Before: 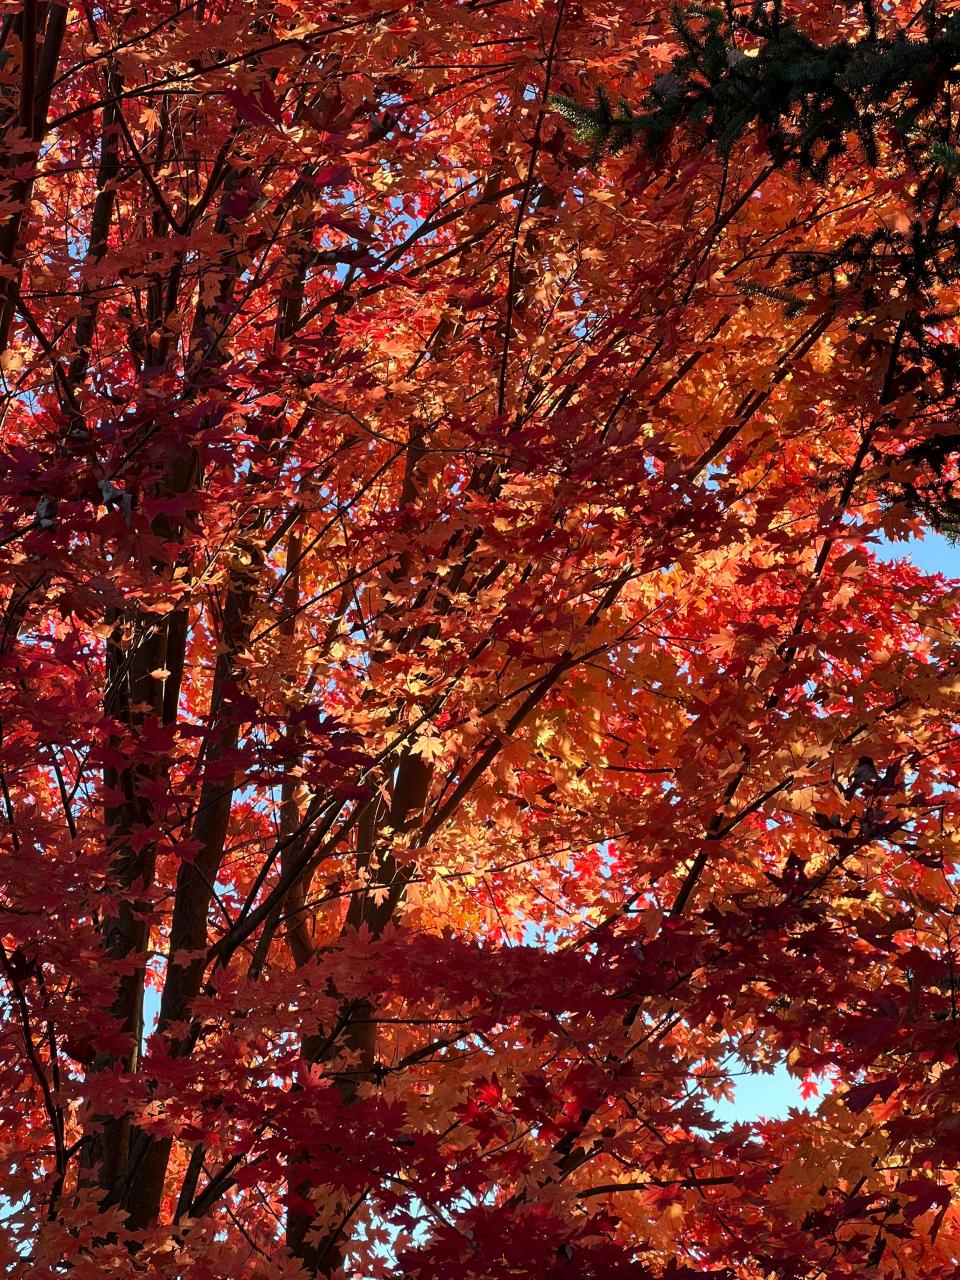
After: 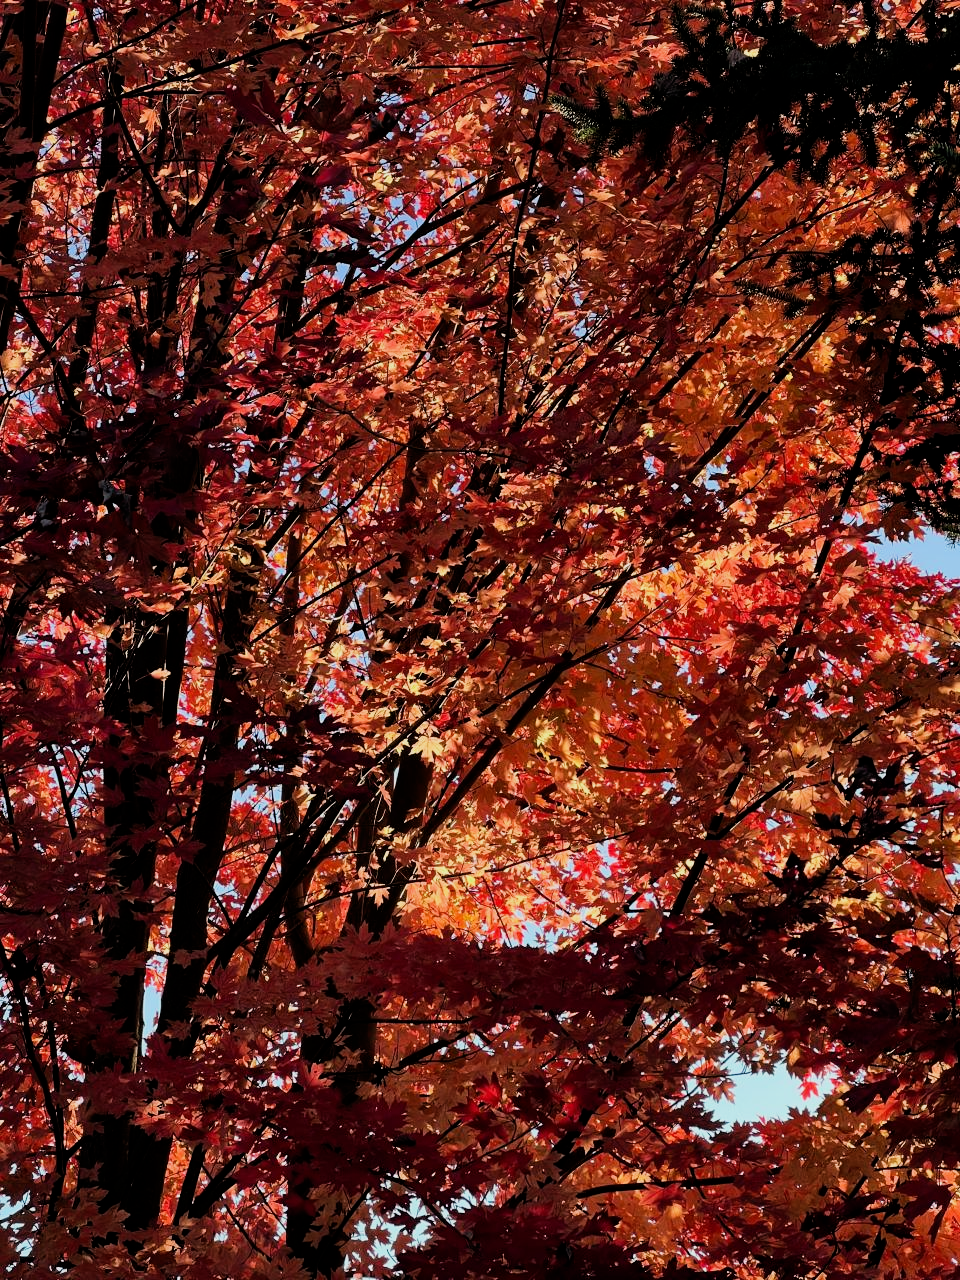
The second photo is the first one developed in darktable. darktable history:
filmic rgb: black relative exposure -5 EV, white relative exposure 3.5 EV, hardness 3.19, contrast 1.2, highlights saturation mix -50%
tone equalizer: -8 EV -0.55 EV
